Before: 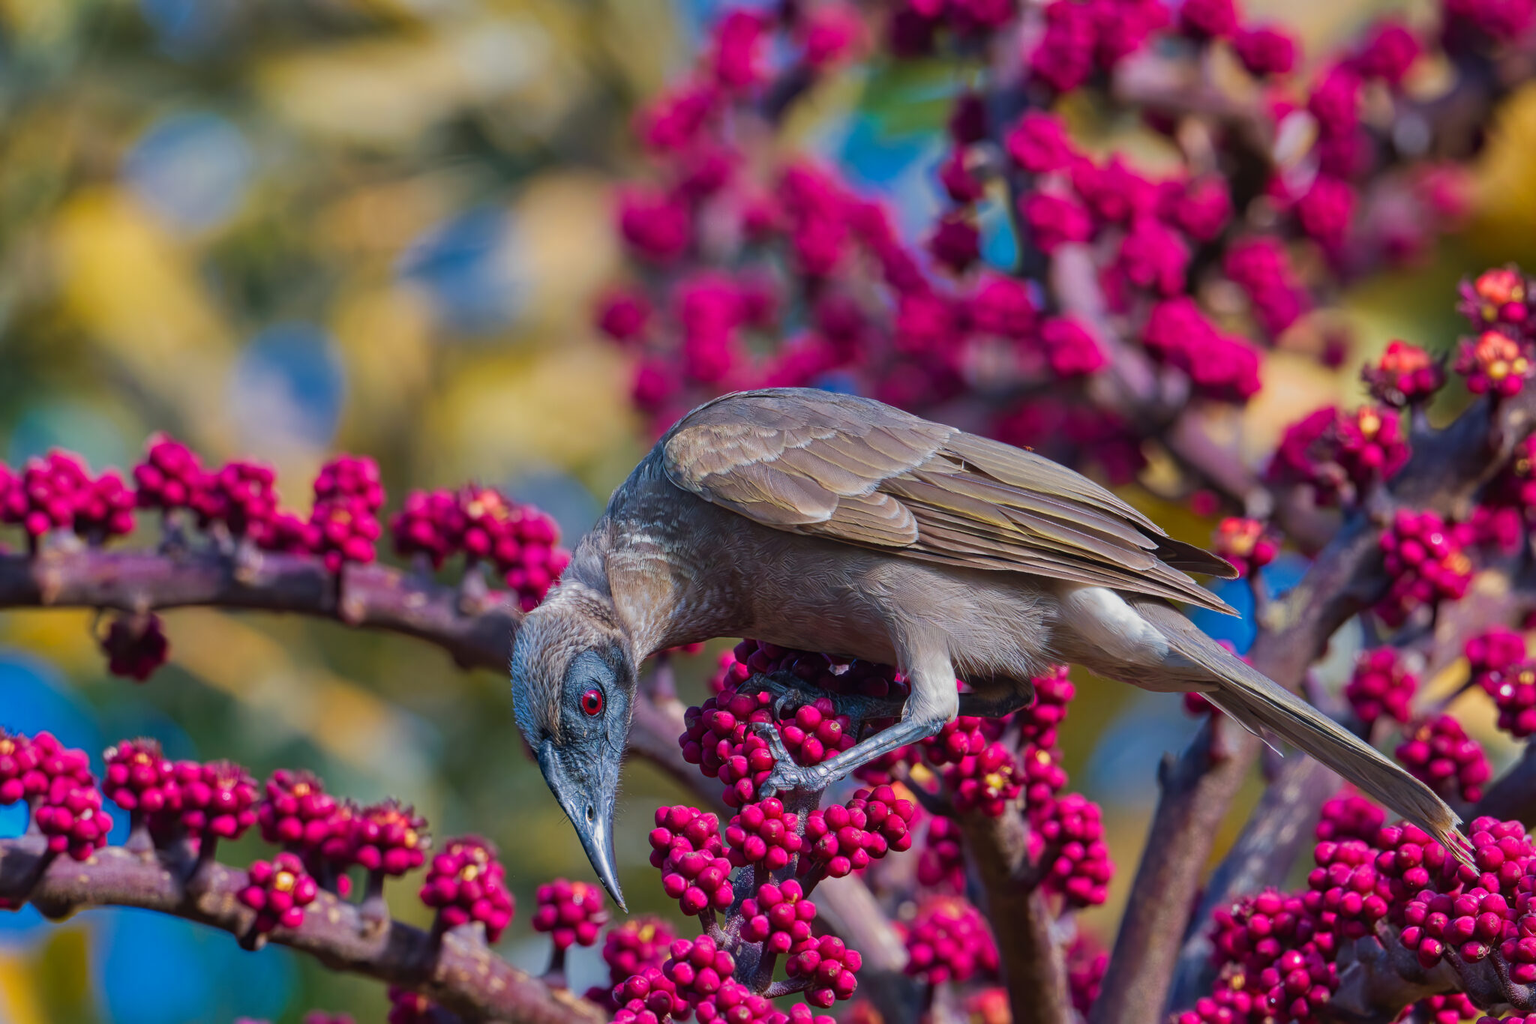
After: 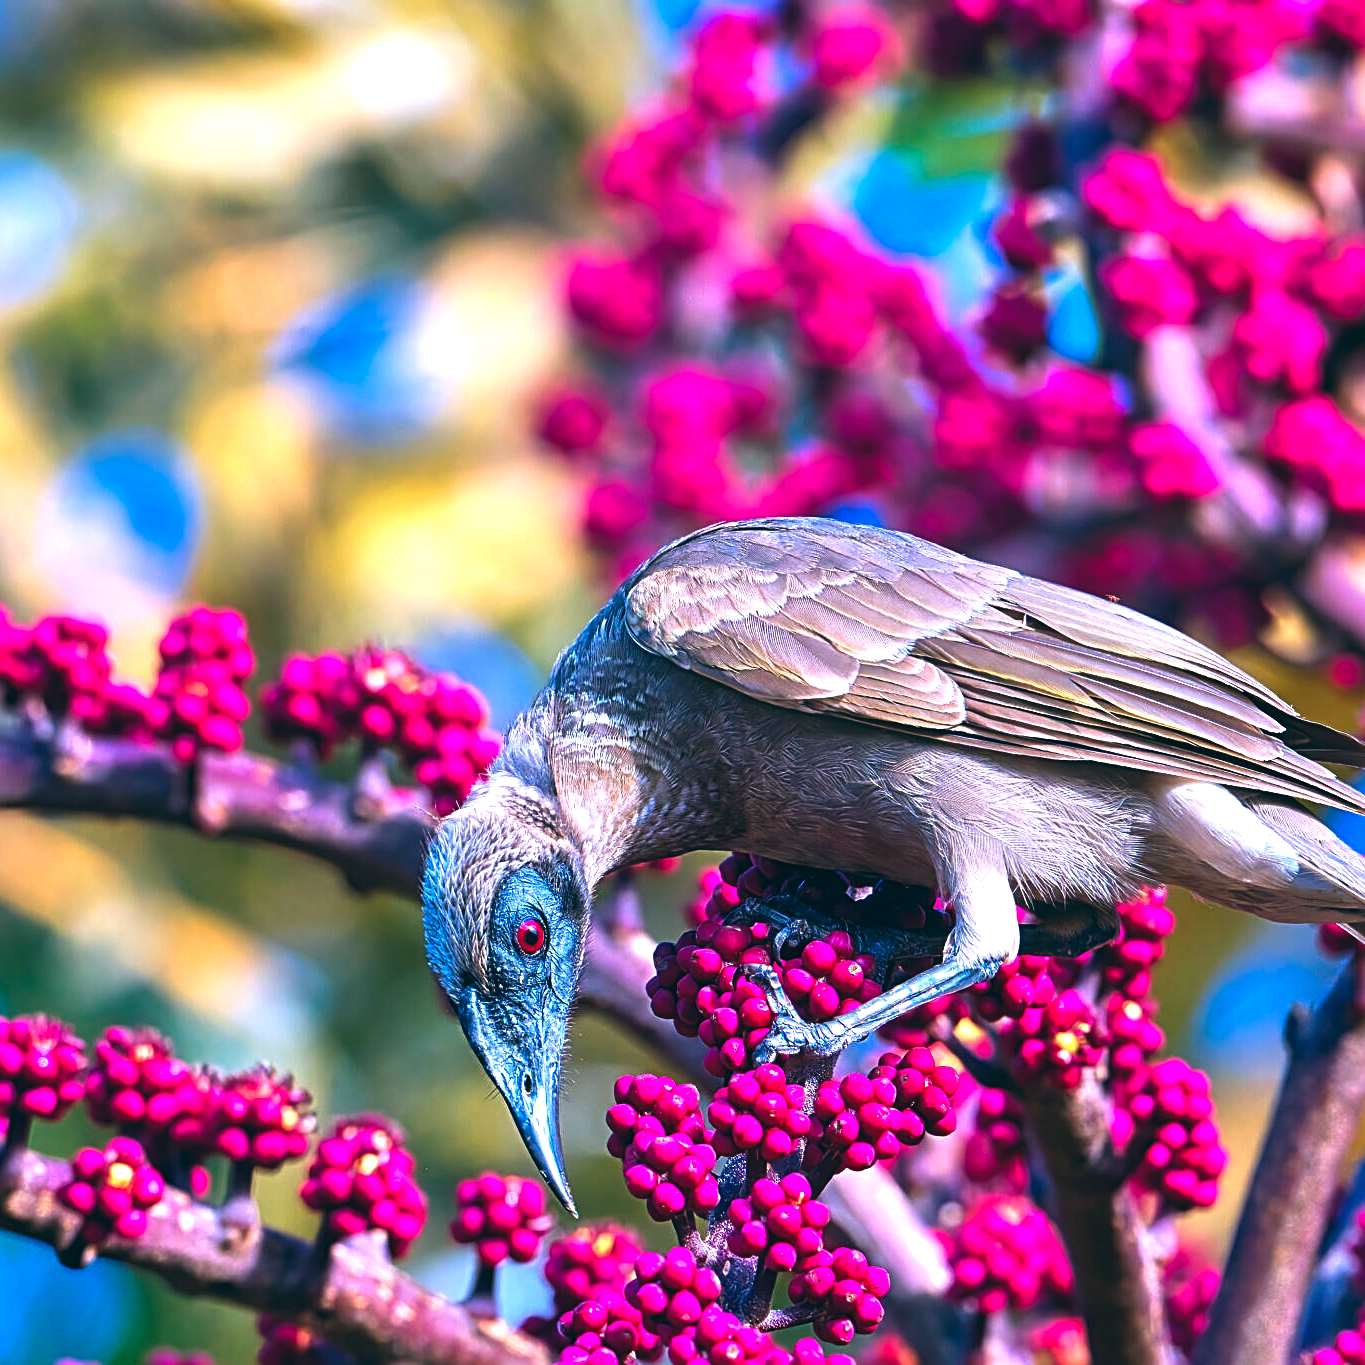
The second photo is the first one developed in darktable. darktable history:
crop and rotate: left 12.648%, right 20.685%
exposure: black level correction 0, exposure 1.5 EV, compensate highlight preservation false
sharpen: radius 2.676, amount 0.669
color balance: lift [1.016, 0.983, 1, 1.017], gamma [0.78, 1.018, 1.043, 0.957], gain [0.786, 1.063, 0.937, 1.017], input saturation 118.26%, contrast 13.43%, contrast fulcrum 21.62%, output saturation 82.76%
color calibration: x 0.37, y 0.377, temperature 4289.93 K
